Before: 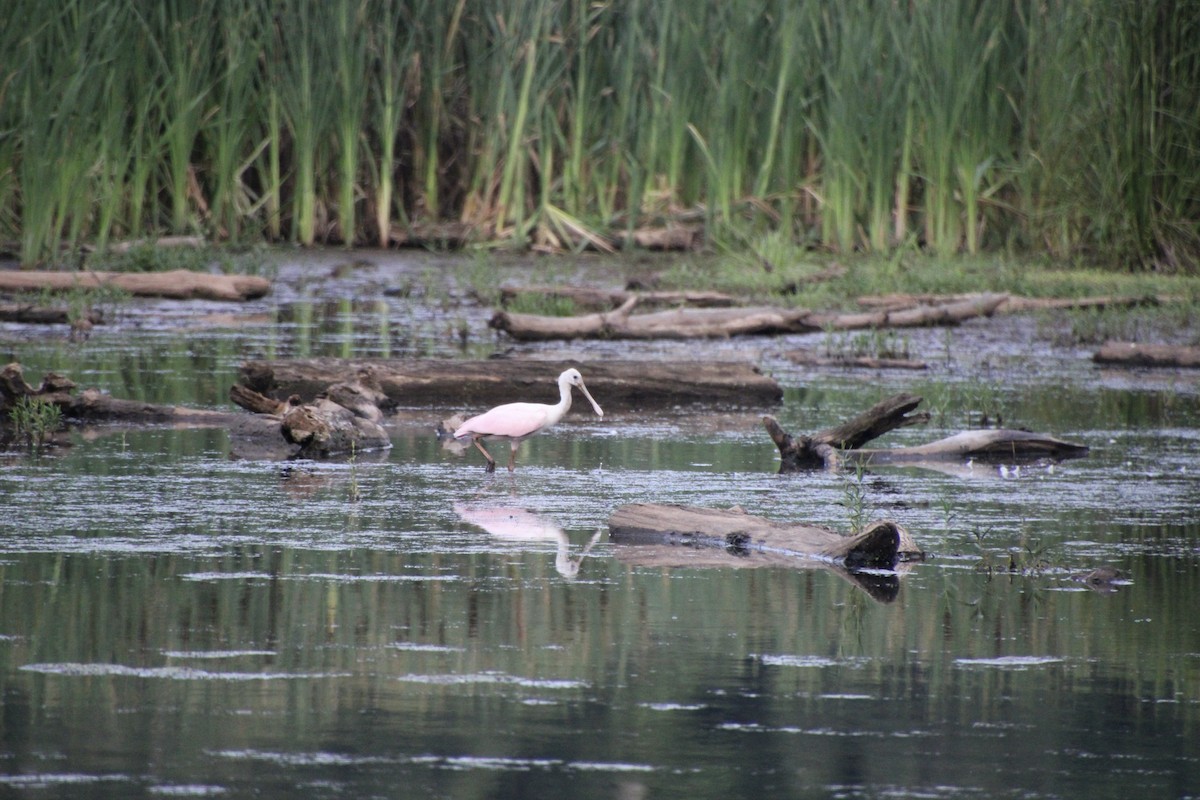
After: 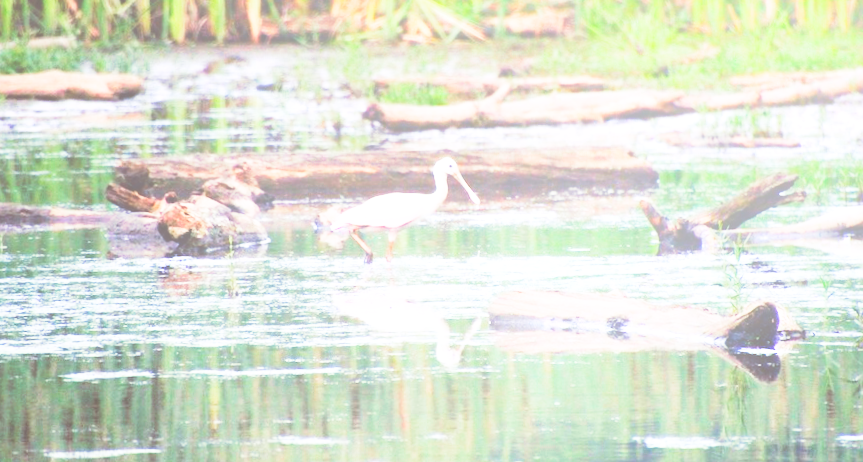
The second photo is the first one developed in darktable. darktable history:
contrast brightness saturation: contrast 0.18, saturation 0.3
exposure: black level correction -0.015, compensate highlight preservation false
rotate and perspective: rotation -1.75°, automatic cropping off
split-toning: shadows › saturation 0.2
crop: left 11.123%, top 27.61%, right 18.3%, bottom 17.034%
bloom: on, module defaults
base curve: curves: ch0 [(0, 0) (0.007, 0.004) (0.027, 0.03) (0.046, 0.07) (0.207, 0.54) (0.442, 0.872) (0.673, 0.972) (1, 1)], preserve colors none
